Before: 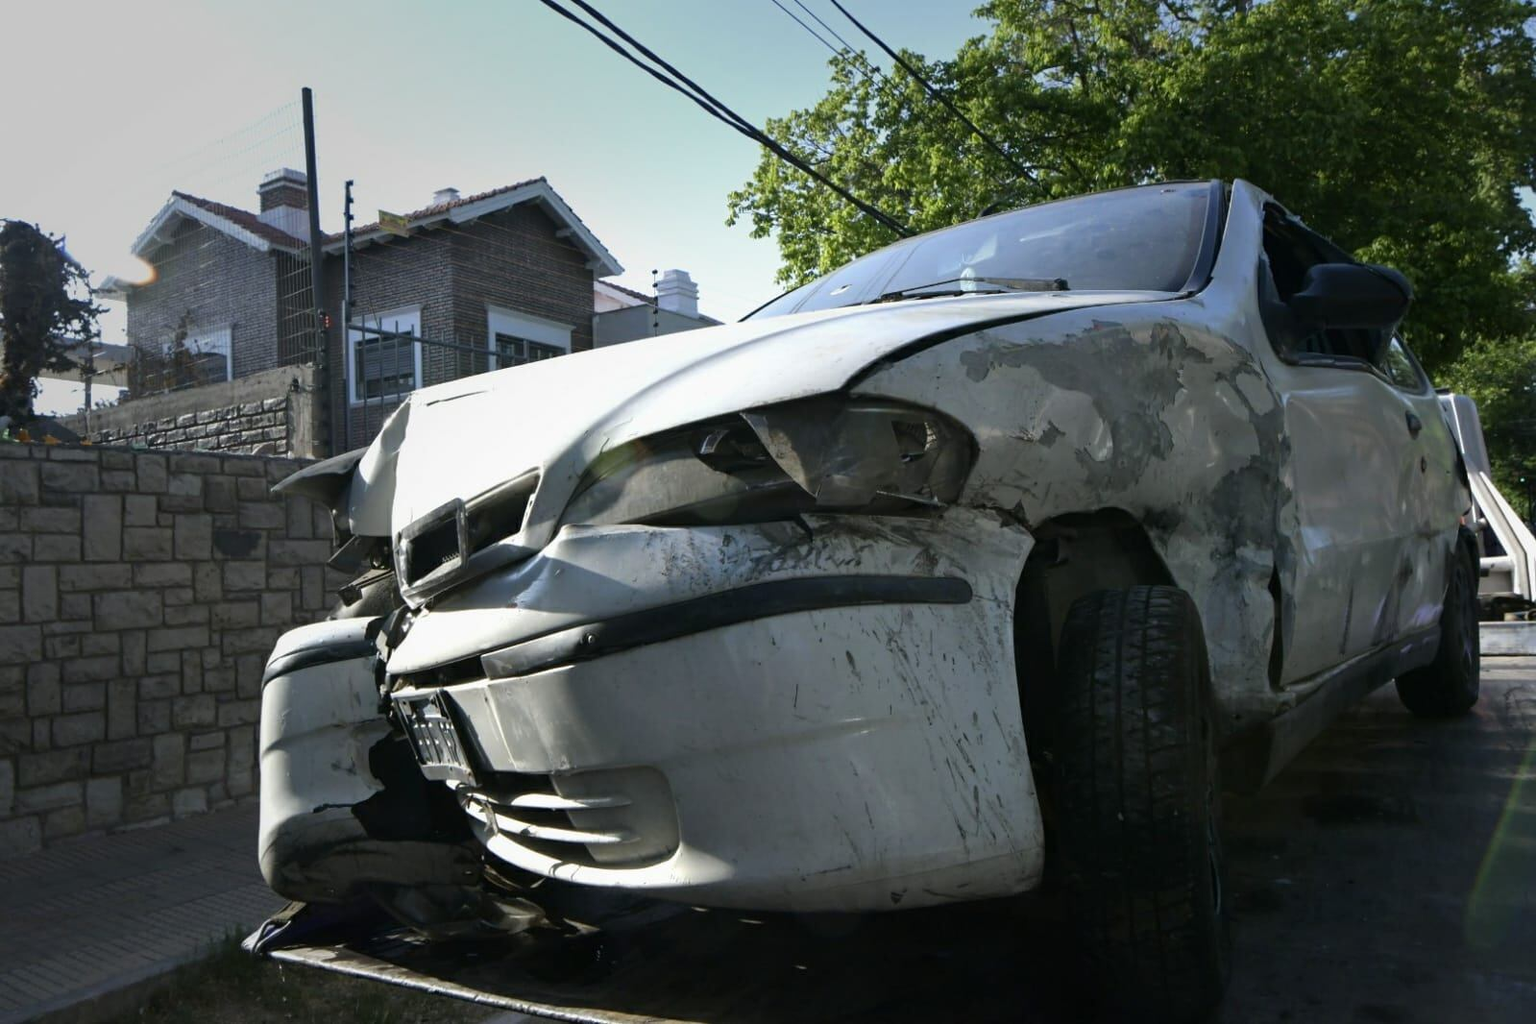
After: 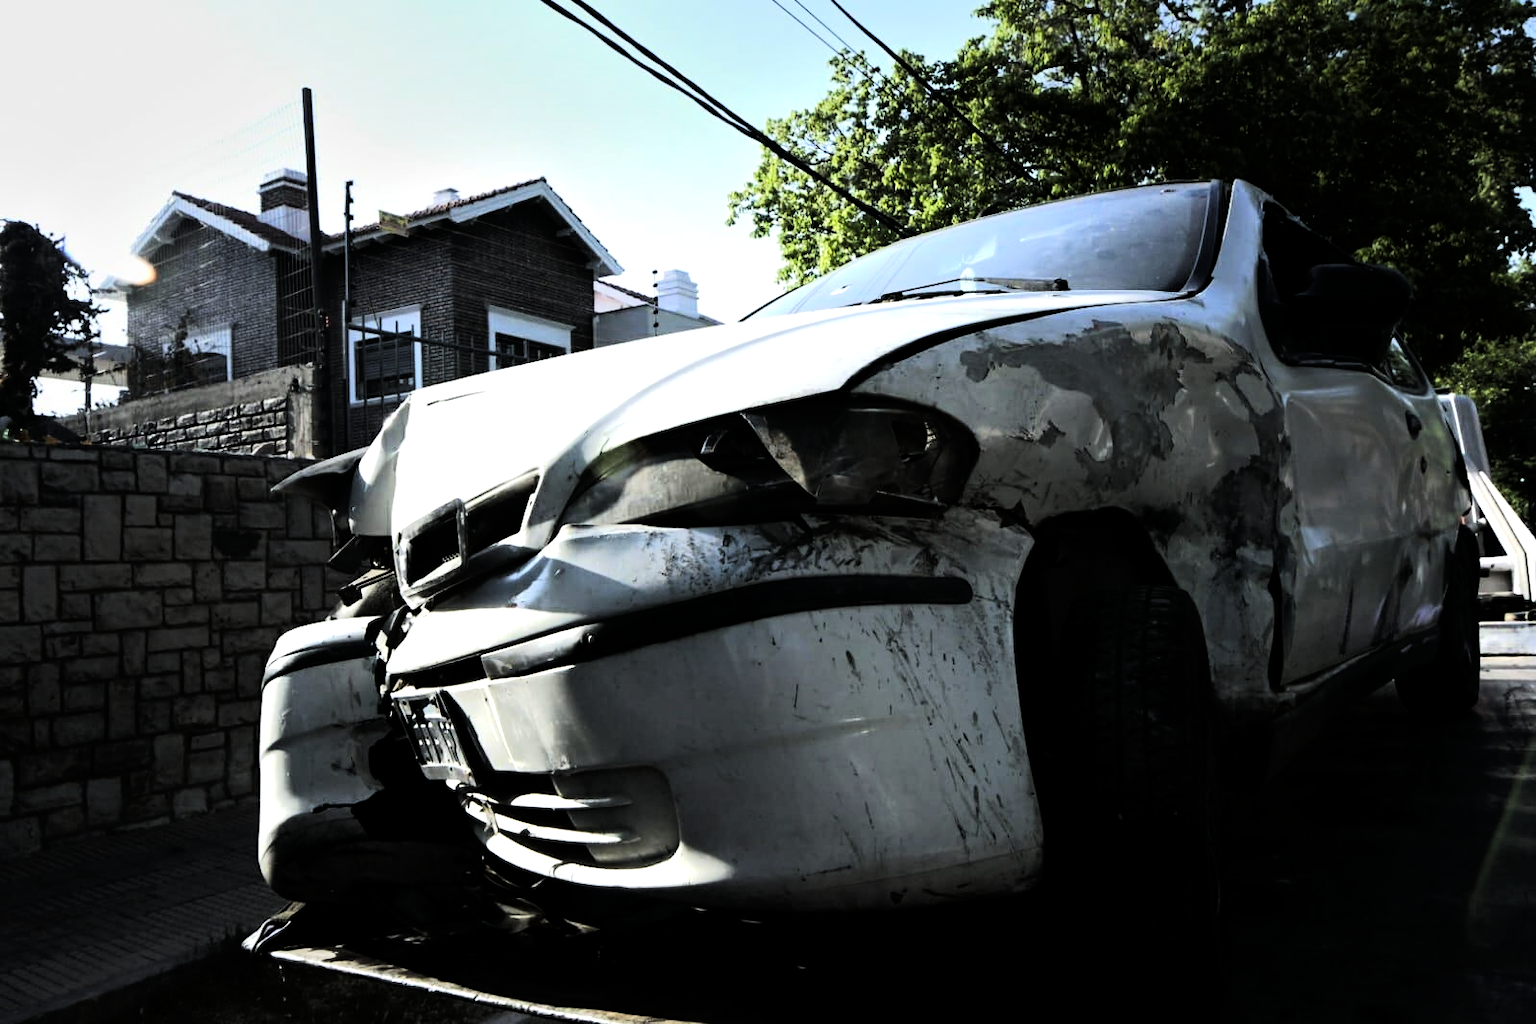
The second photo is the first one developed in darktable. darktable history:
tone curve: curves: ch0 [(0, 0) (0.003, 0.001) (0.011, 0.001) (0.025, 0.001) (0.044, 0.001) (0.069, 0.003) (0.1, 0.007) (0.136, 0.013) (0.177, 0.032) (0.224, 0.083) (0.277, 0.157) (0.335, 0.237) (0.399, 0.334) (0.468, 0.446) (0.543, 0.562) (0.623, 0.683) (0.709, 0.801) (0.801, 0.869) (0.898, 0.918) (1, 1)], color space Lab, linked channels, preserve colors none
tone equalizer: -8 EV 0.001 EV, -7 EV -0.003 EV, -6 EV 0.003 EV, -5 EV -0.065 EV, -4 EV -0.15 EV, -3 EV -0.148 EV, -2 EV 0.232 EV, -1 EV 0.709 EV, +0 EV 0.497 EV
